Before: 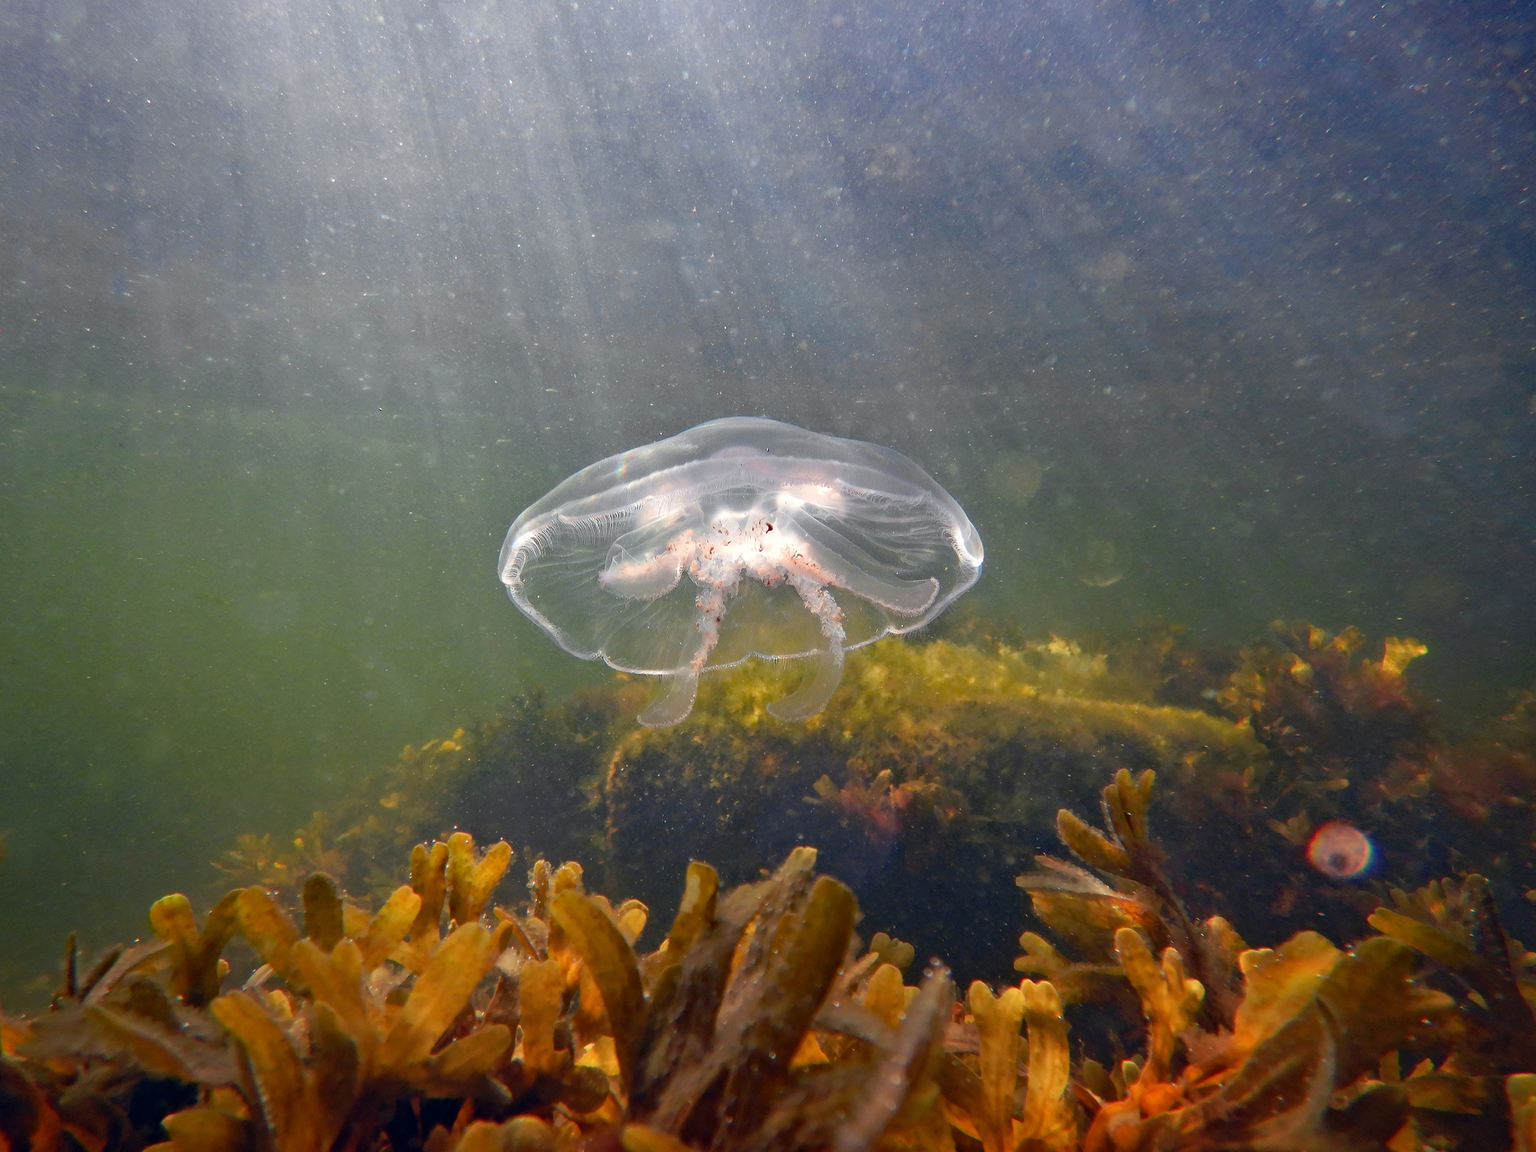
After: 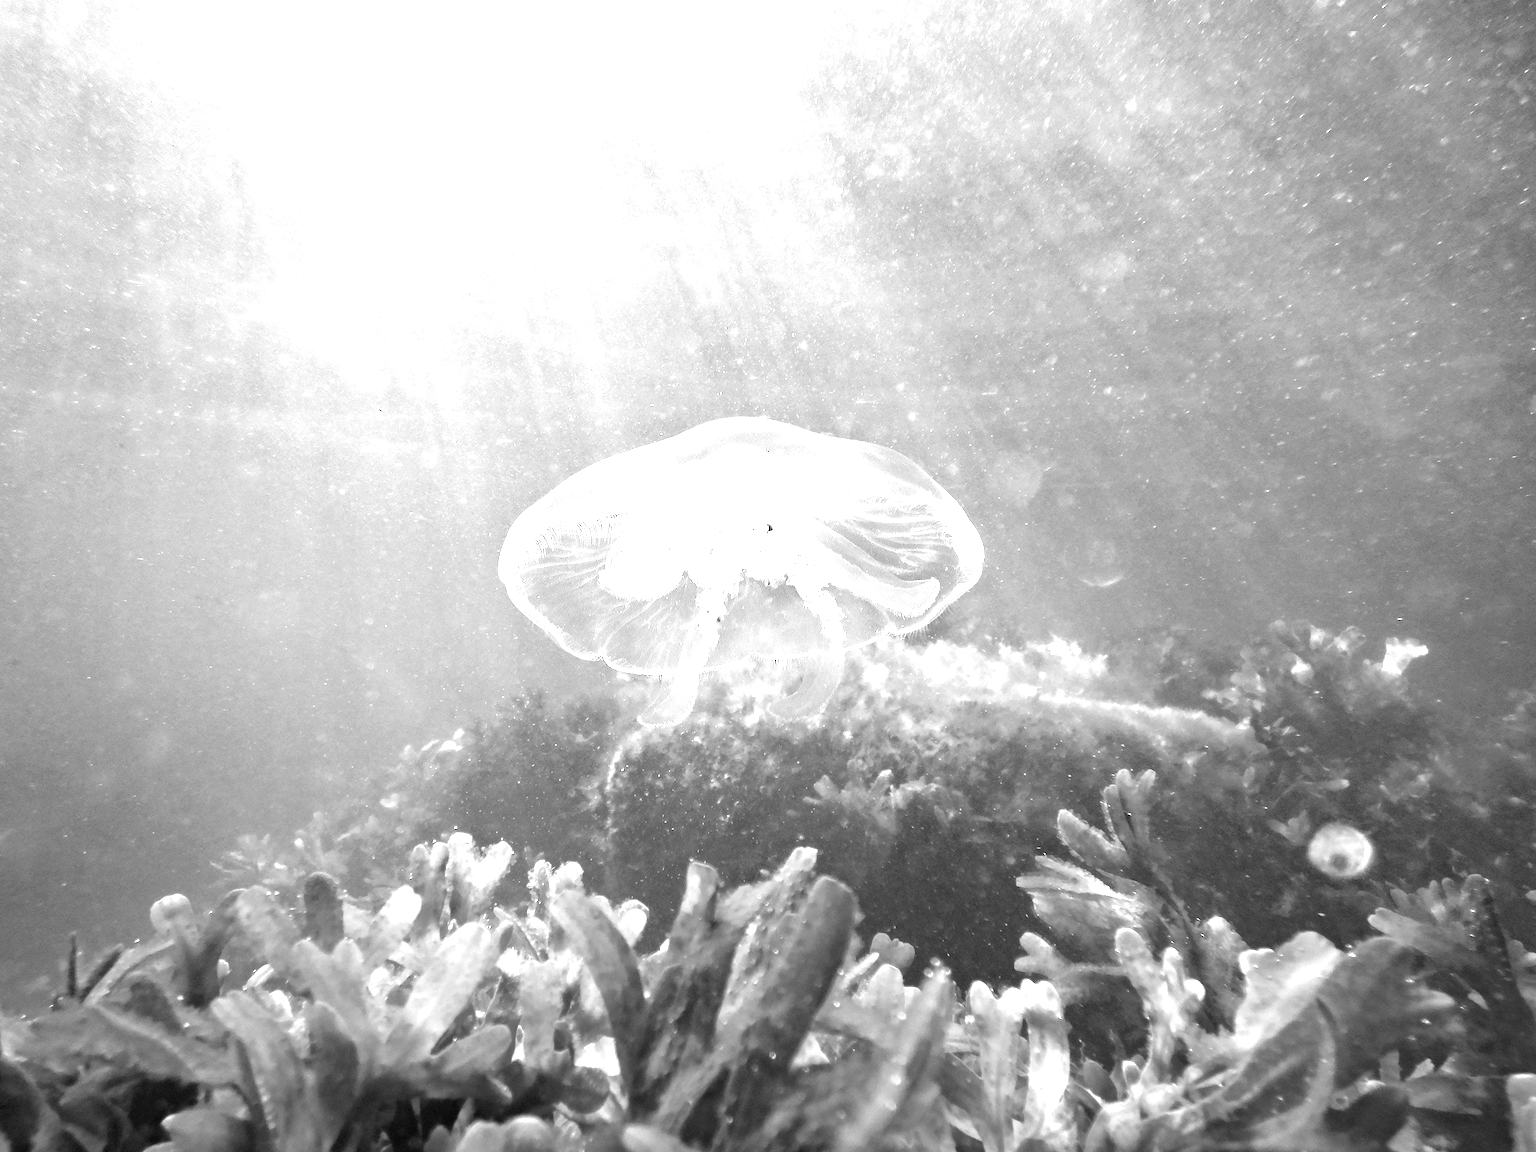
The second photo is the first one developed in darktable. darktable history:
exposure: black level correction 0, exposure 1.45 EV, compensate exposure bias true, compensate highlight preservation false
monochrome: size 3.1
